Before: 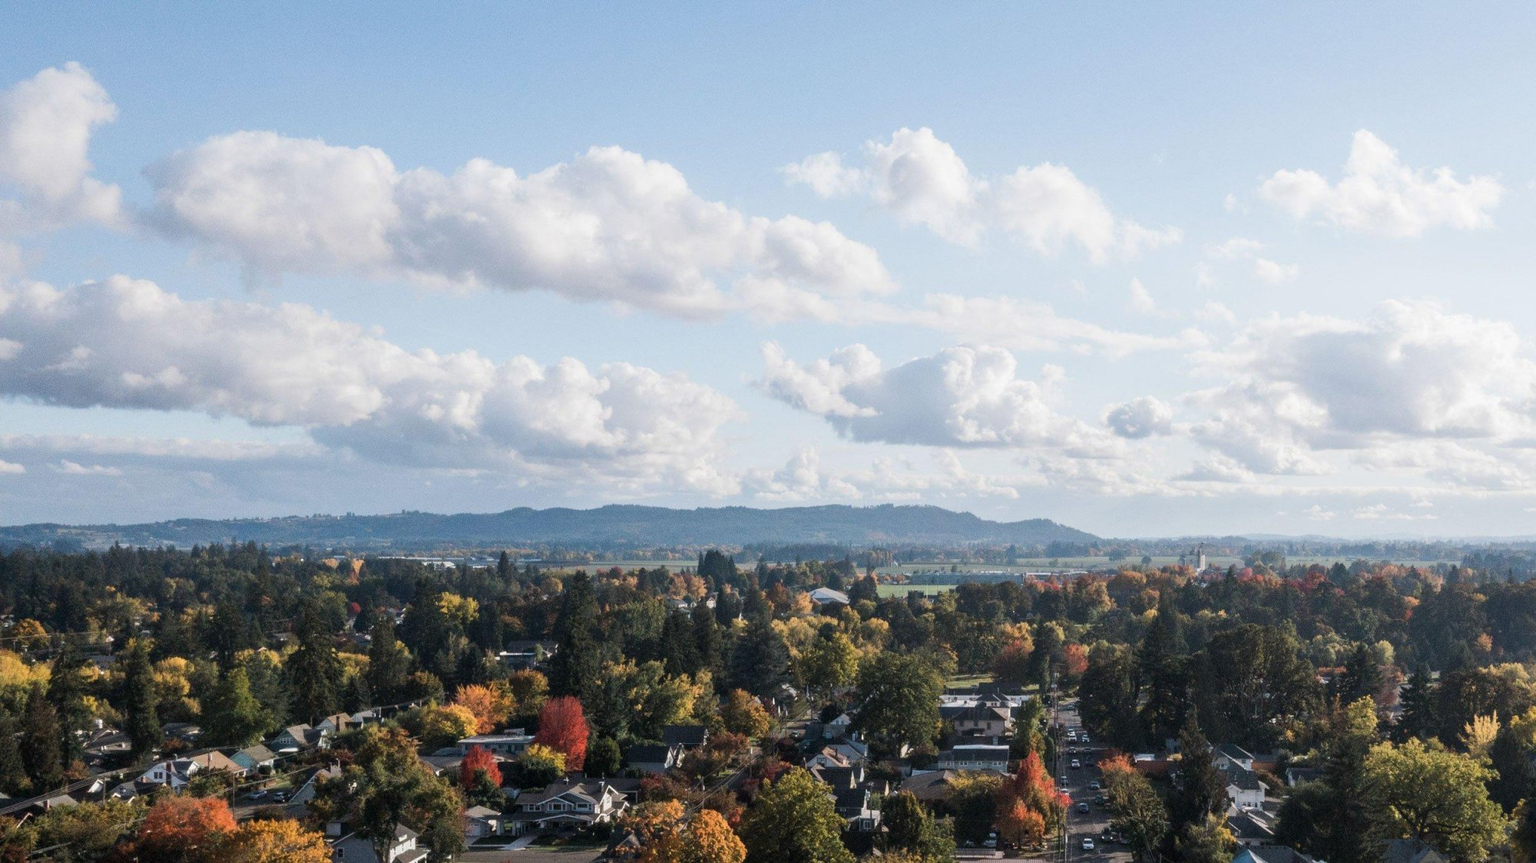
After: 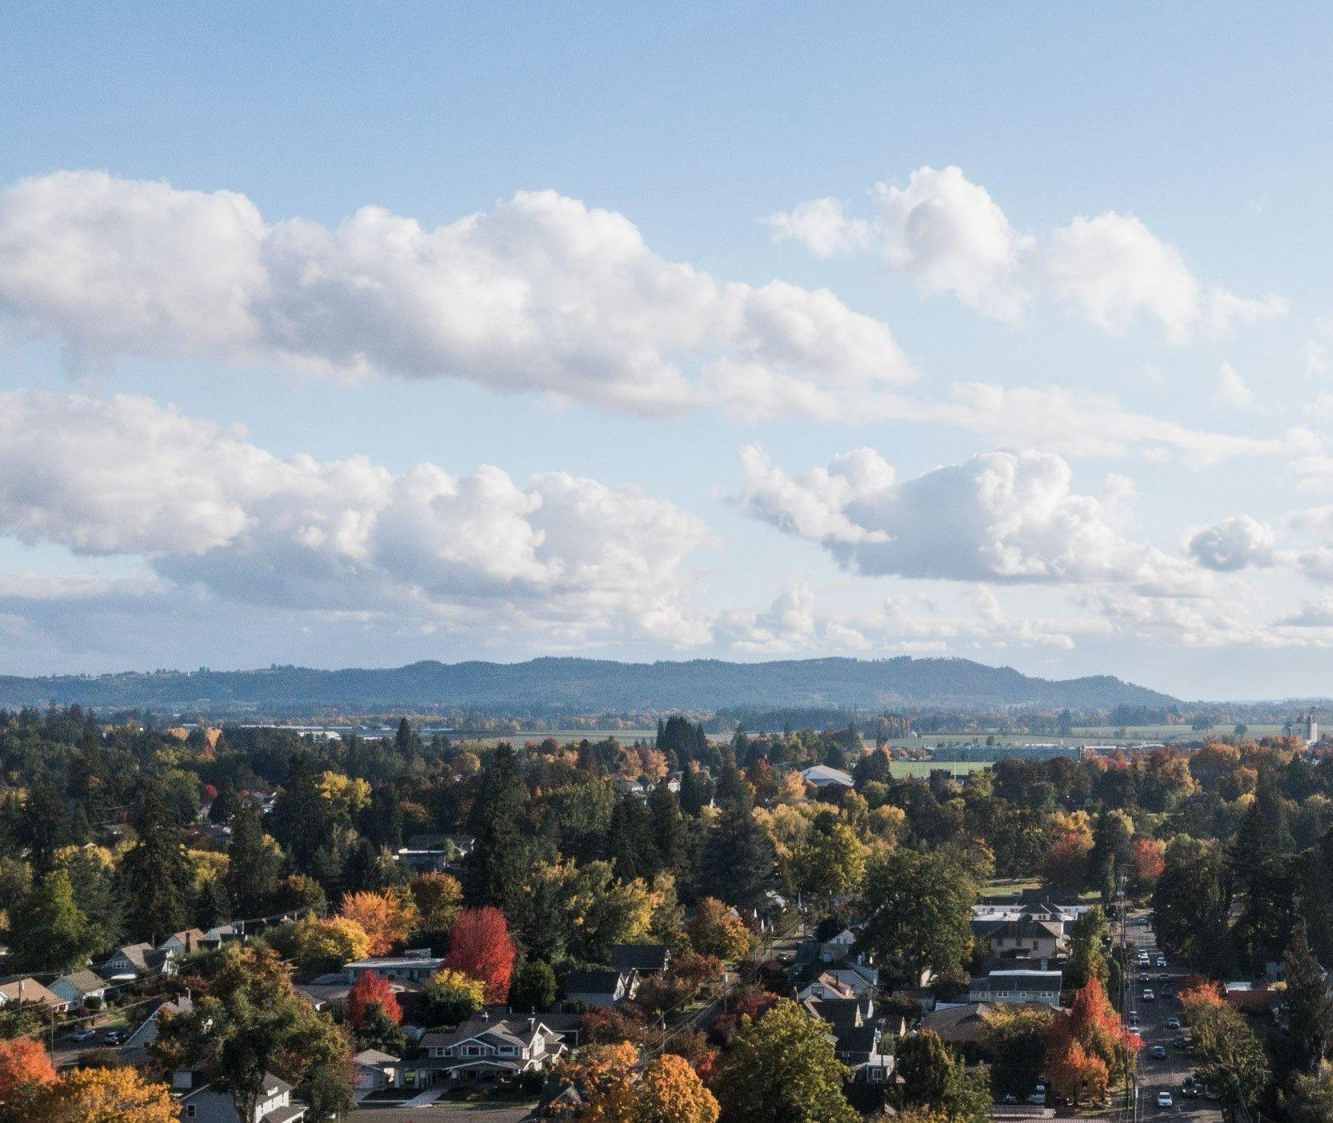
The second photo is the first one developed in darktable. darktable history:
crop and rotate: left 12.648%, right 20.685%
tone equalizer: on, module defaults
white balance: emerald 1
base curve: curves: ch0 [(0, 0) (0.989, 0.992)], preserve colors none
